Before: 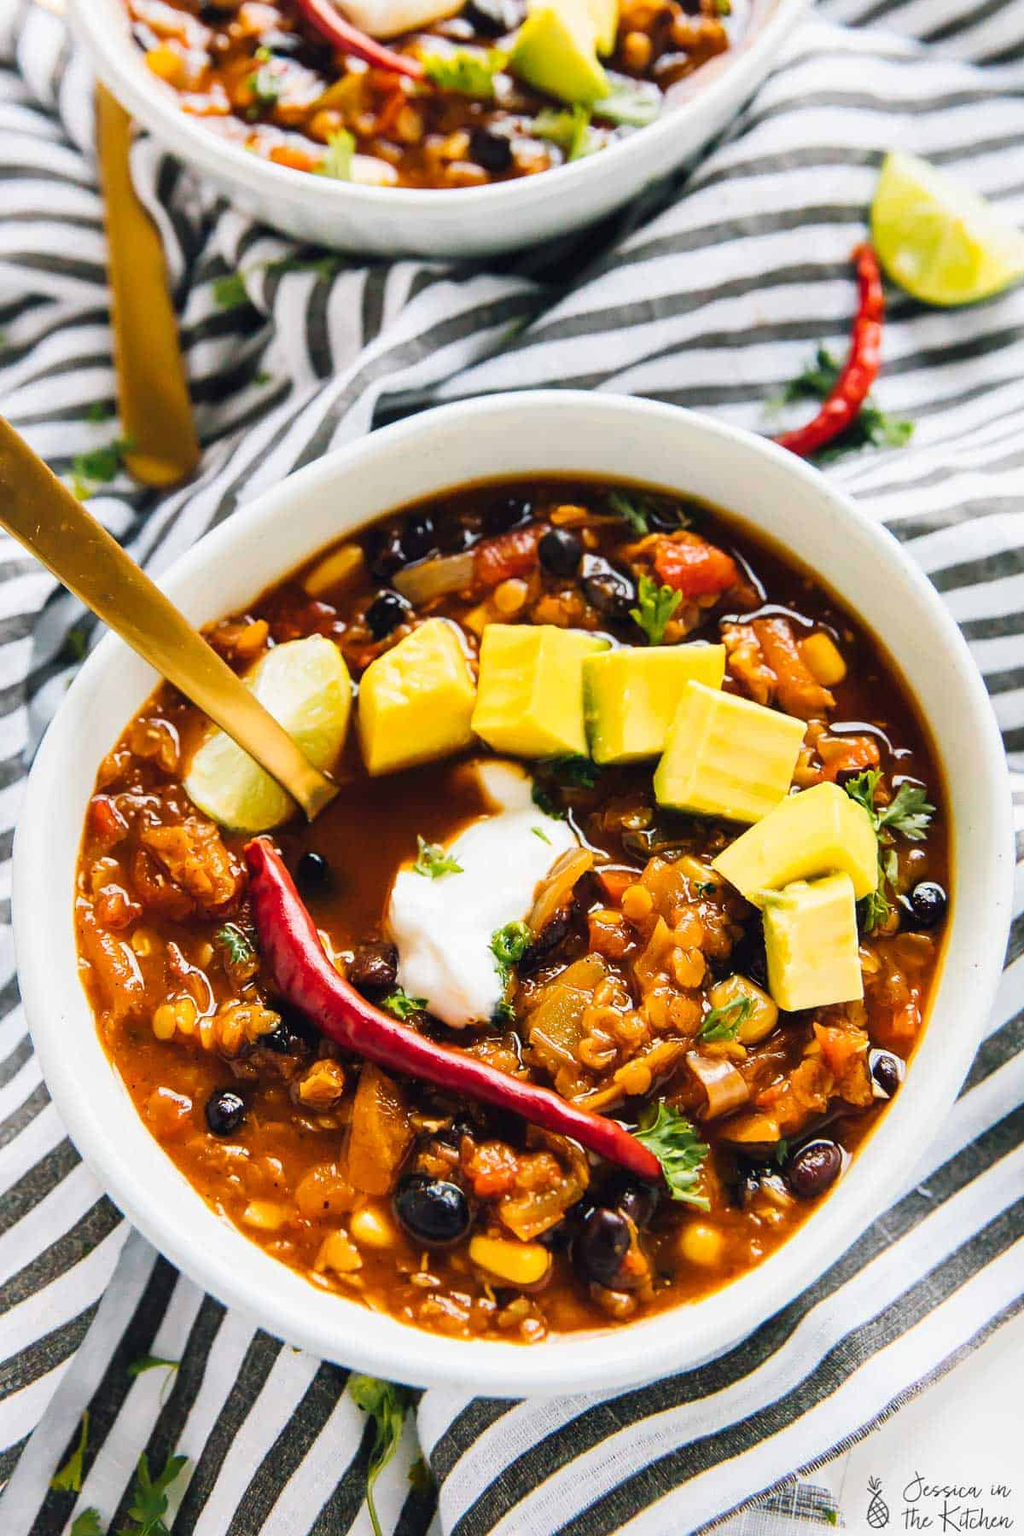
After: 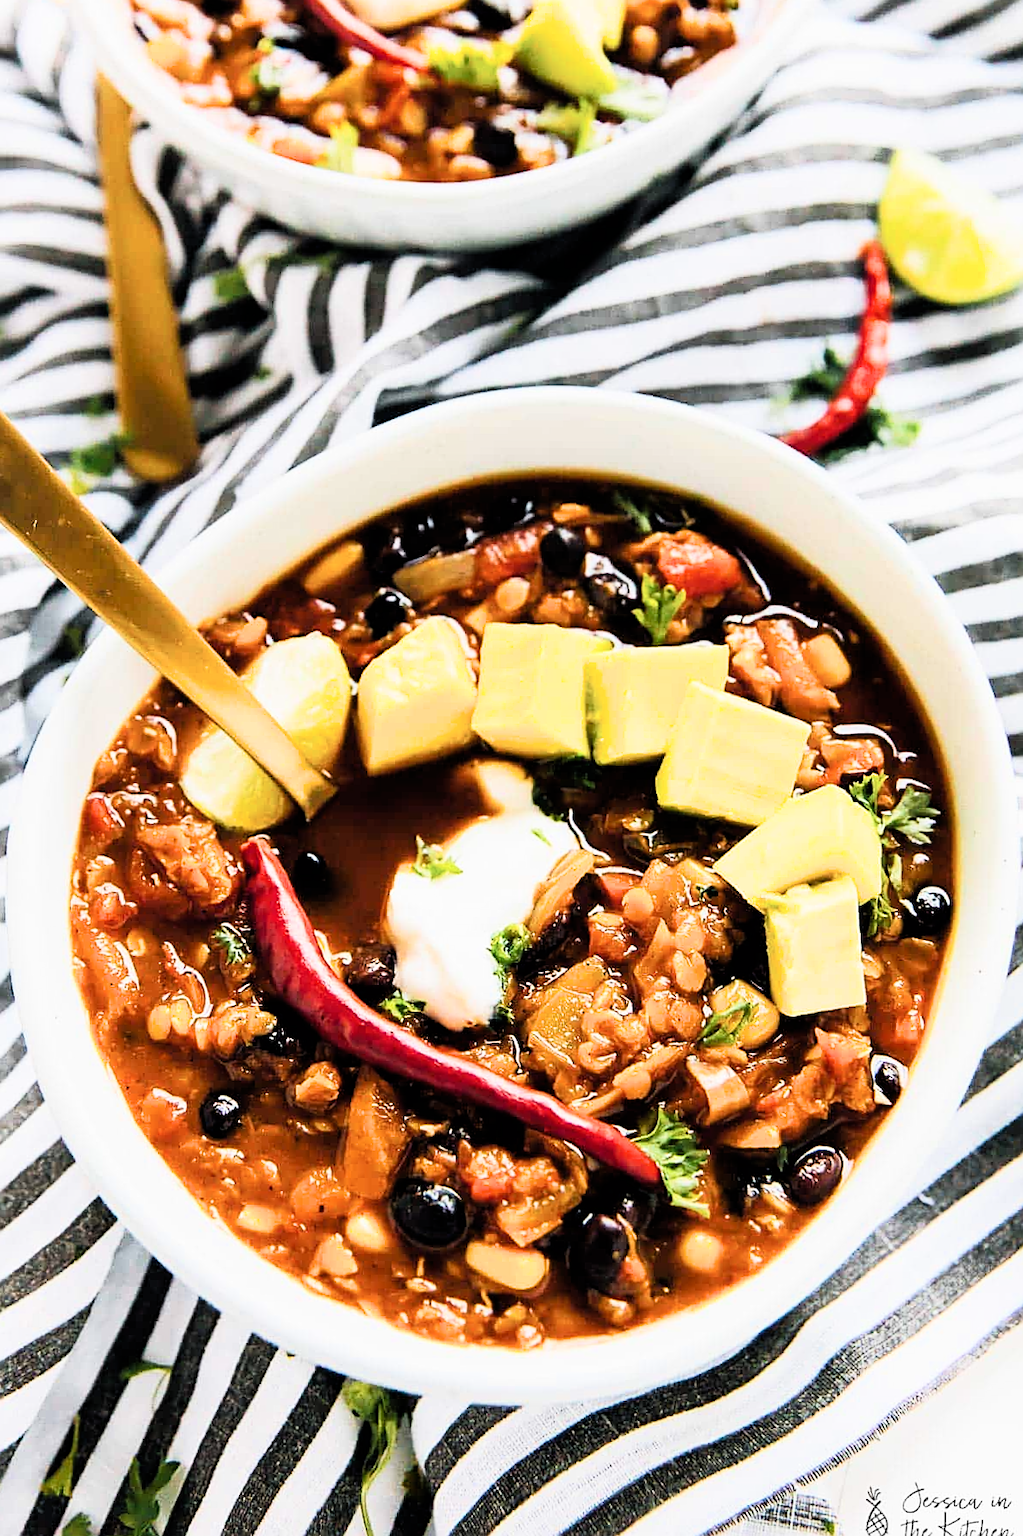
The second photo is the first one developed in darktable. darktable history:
exposure: exposure 0.347 EV, compensate highlight preservation false
sharpen: on, module defaults
filmic rgb: black relative exposure -16 EV, white relative exposure 6.26 EV, threshold 2.97 EV, hardness 5.07, contrast 1.355, iterations of high-quality reconstruction 0, enable highlight reconstruction true
crop and rotate: angle -0.398°
shadows and highlights: shadows -1.38, highlights 40.61
